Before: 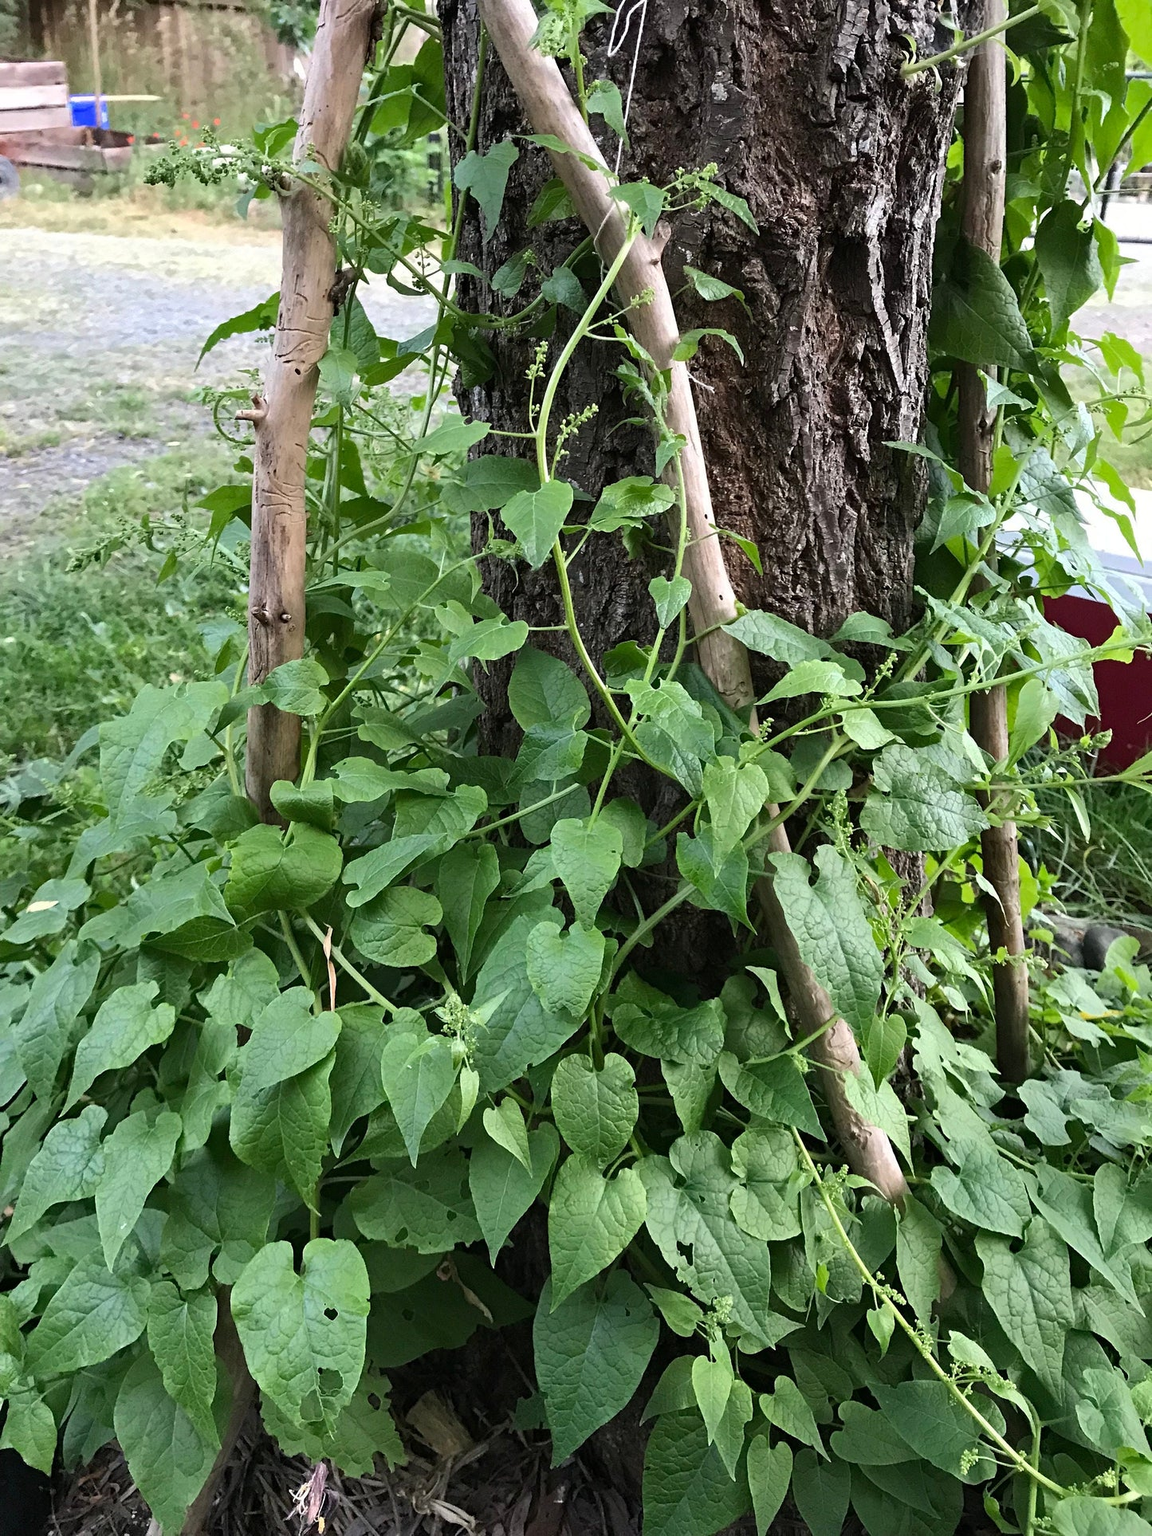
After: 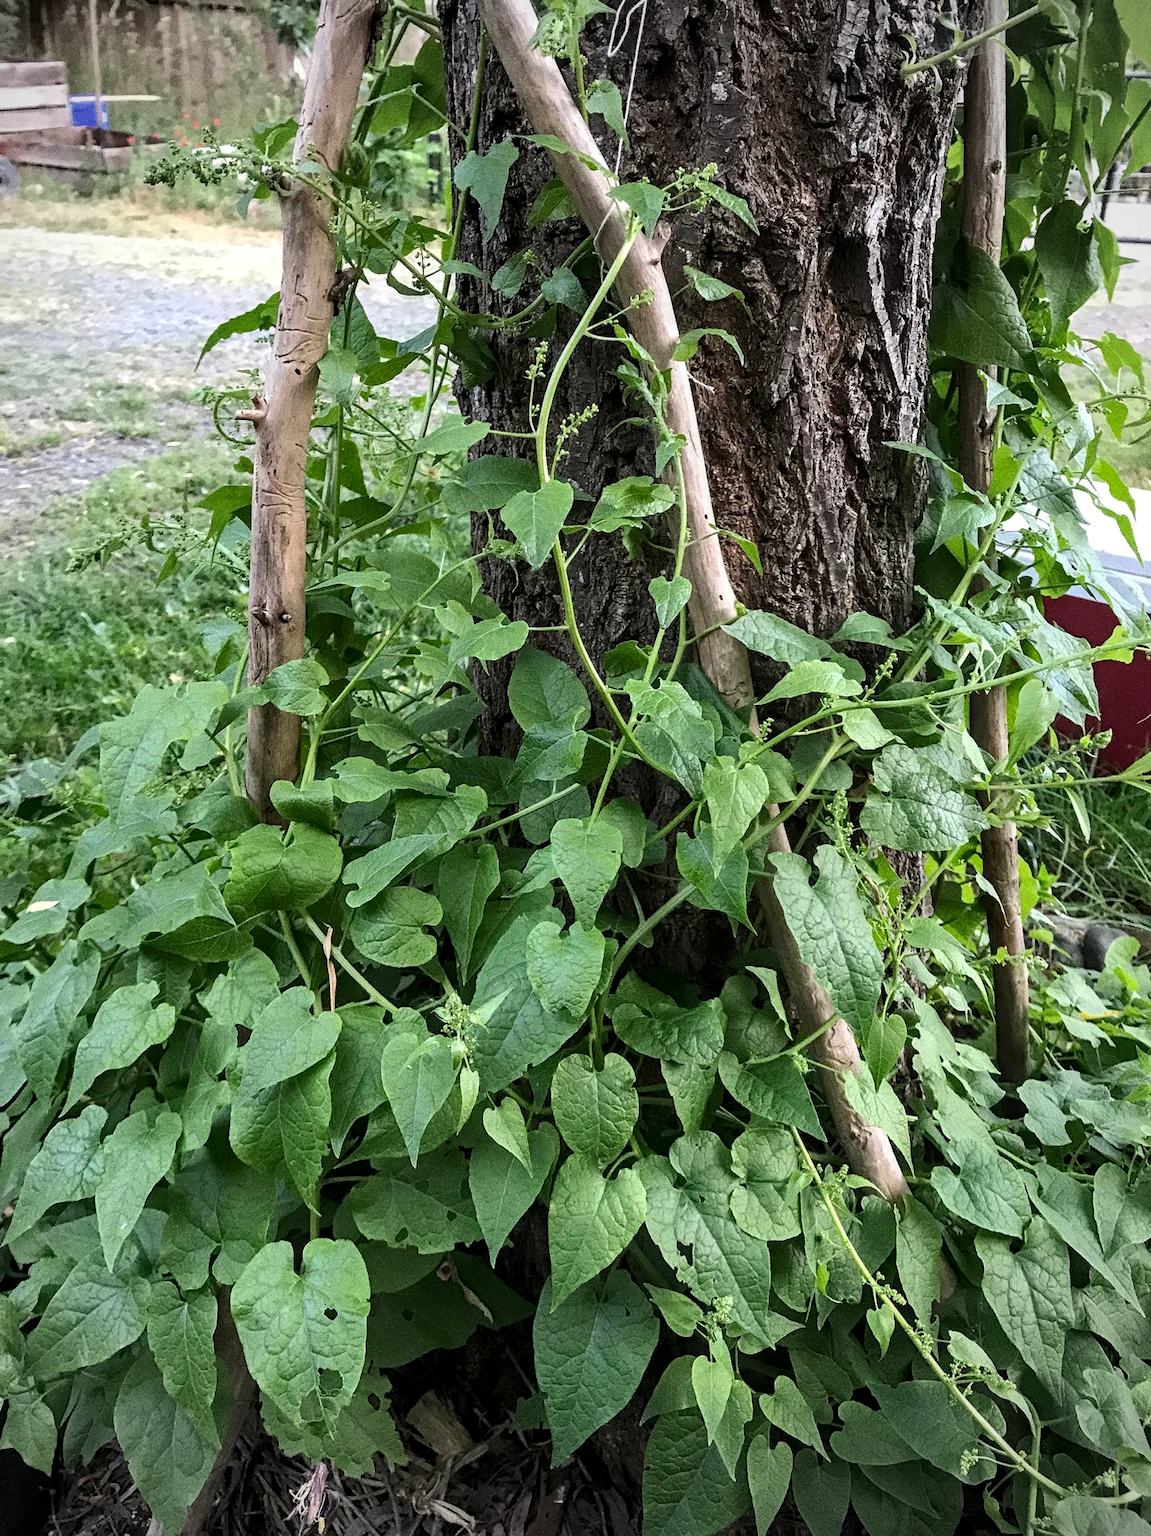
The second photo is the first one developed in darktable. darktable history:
vignetting: on, module defaults
local contrast: detail 130%
grain: coarseness 0.09 ISO, strength 40%
